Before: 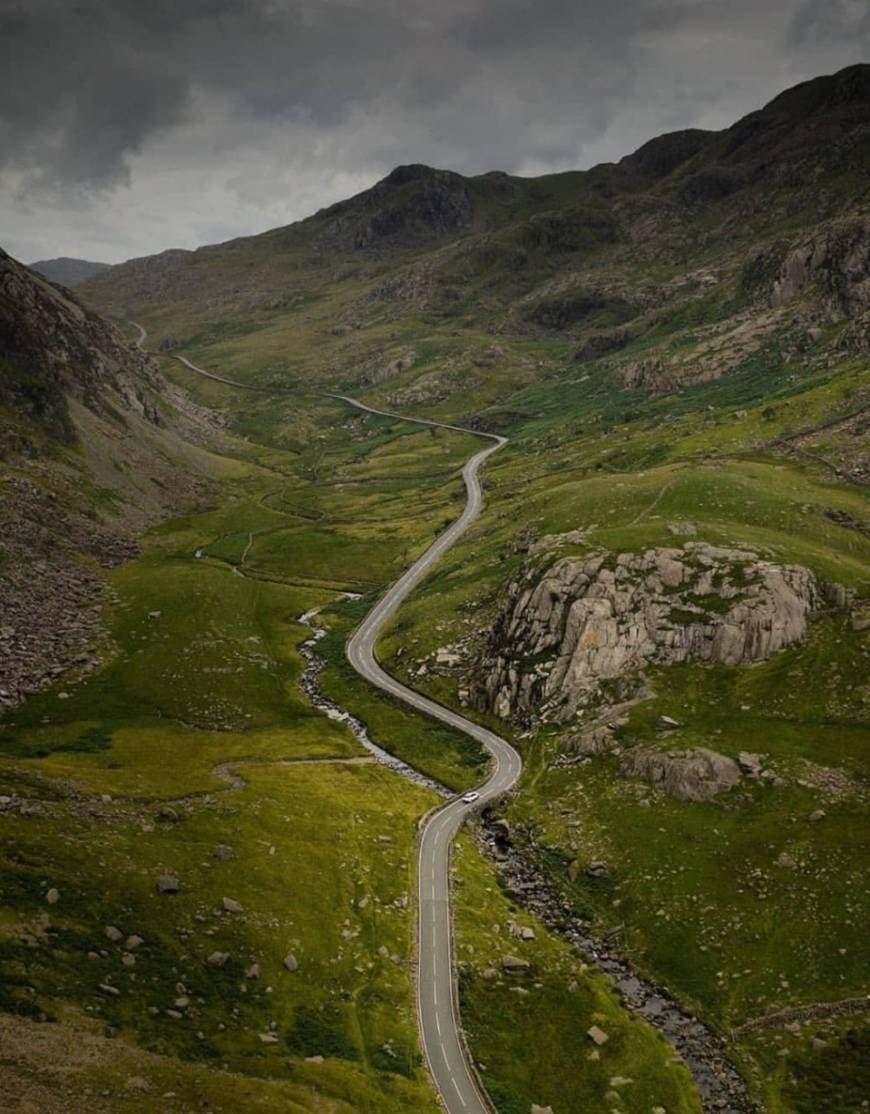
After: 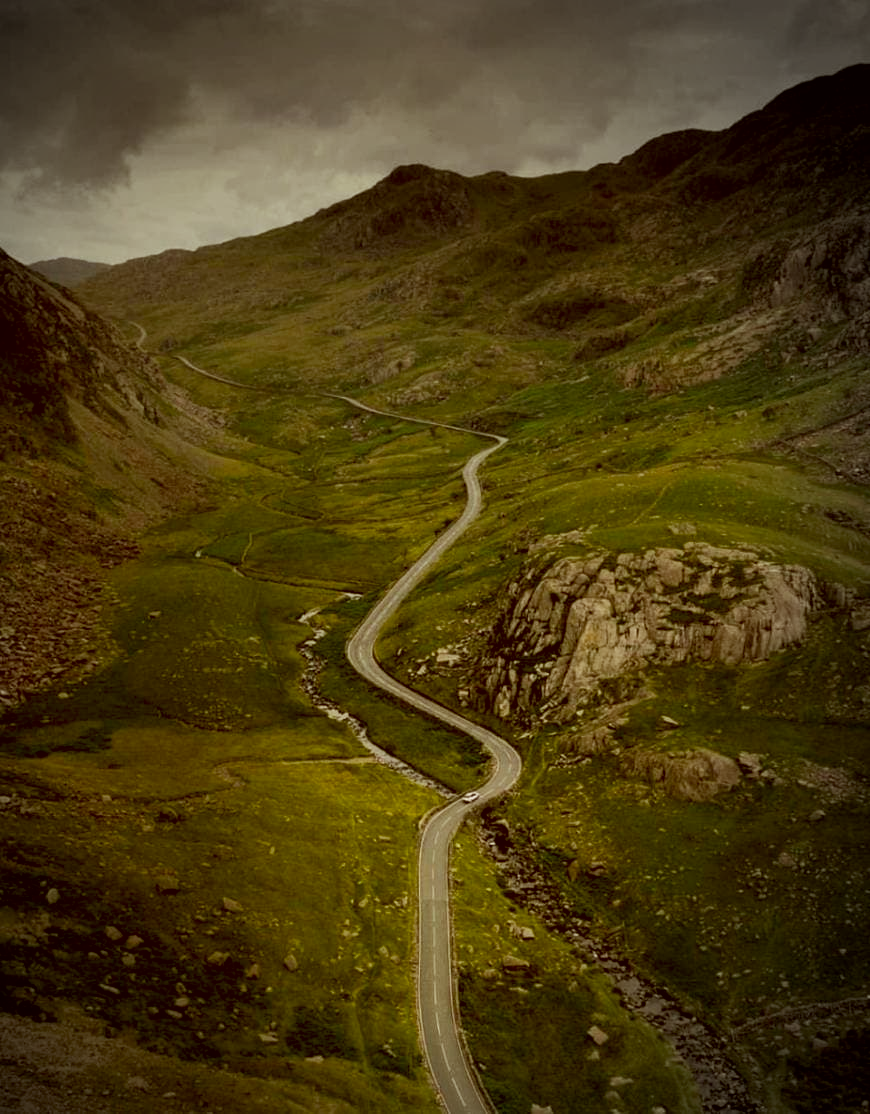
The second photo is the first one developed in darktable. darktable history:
exposure: black level correction 0.009, exposure 0.015 EV, compensate highlight preservation false
vignetting: center (-0.147, 0.01), automatic ratio true
tone curve: curves: ch0 [(0, 0) (0.003, 0.003) (0.011, 0.011) (0.025, 0.024) (0.044, 0.043) (0.069, 0.067) (0.1, 0.096) (0.136, 0.131) (0.177, 0.171) (0.224, 0.217) (0.277, 0.268) (0.335, 0.324) (0.399, 0.386) (0.468, 0.453) (0.543, 0.547) (0.623, 0.626) (0.709, 0.712) (0.801, 0.802) (0.898, 0.898) (1, 1)], color space Lab, independent channels, preserve colors none
color correction: highlights a* -5.52, highlights b* 9.8, shadows a* 9.65, shadows b* 24.13
